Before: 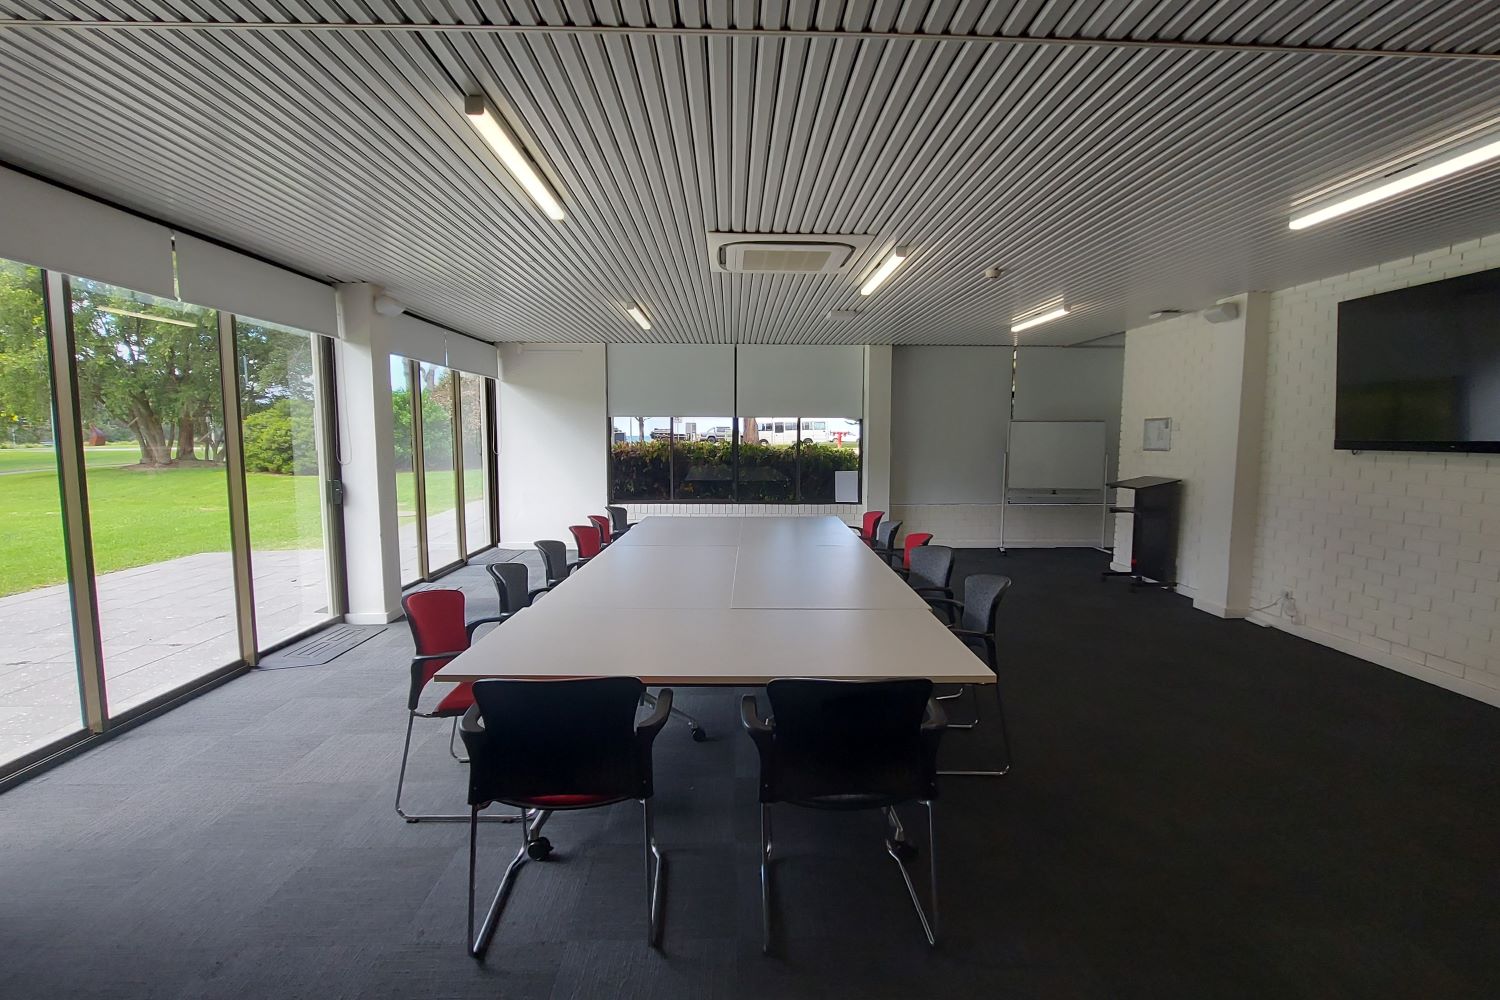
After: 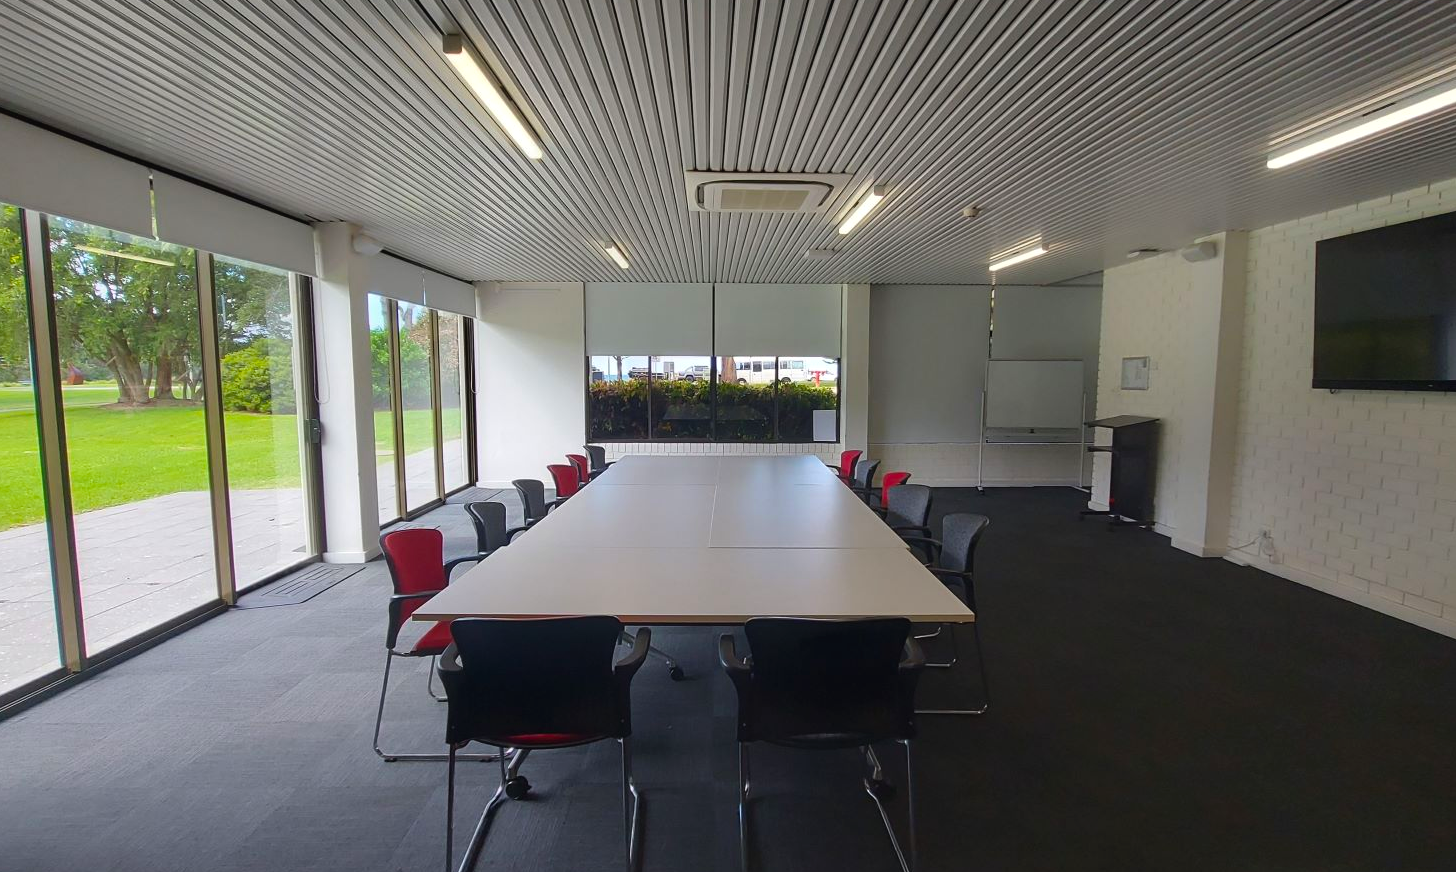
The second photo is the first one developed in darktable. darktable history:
crop: left 1.507%, top 6.147%, right 1.379%, bottom 6.637%
exposure: black level correction -0.003, exposure 0.04 EV, compensate highlight preservation false
color balance rgb: perceptual saturation grading › global saturation 20%, global vibrance 20%
color correction: saturation 0.98
